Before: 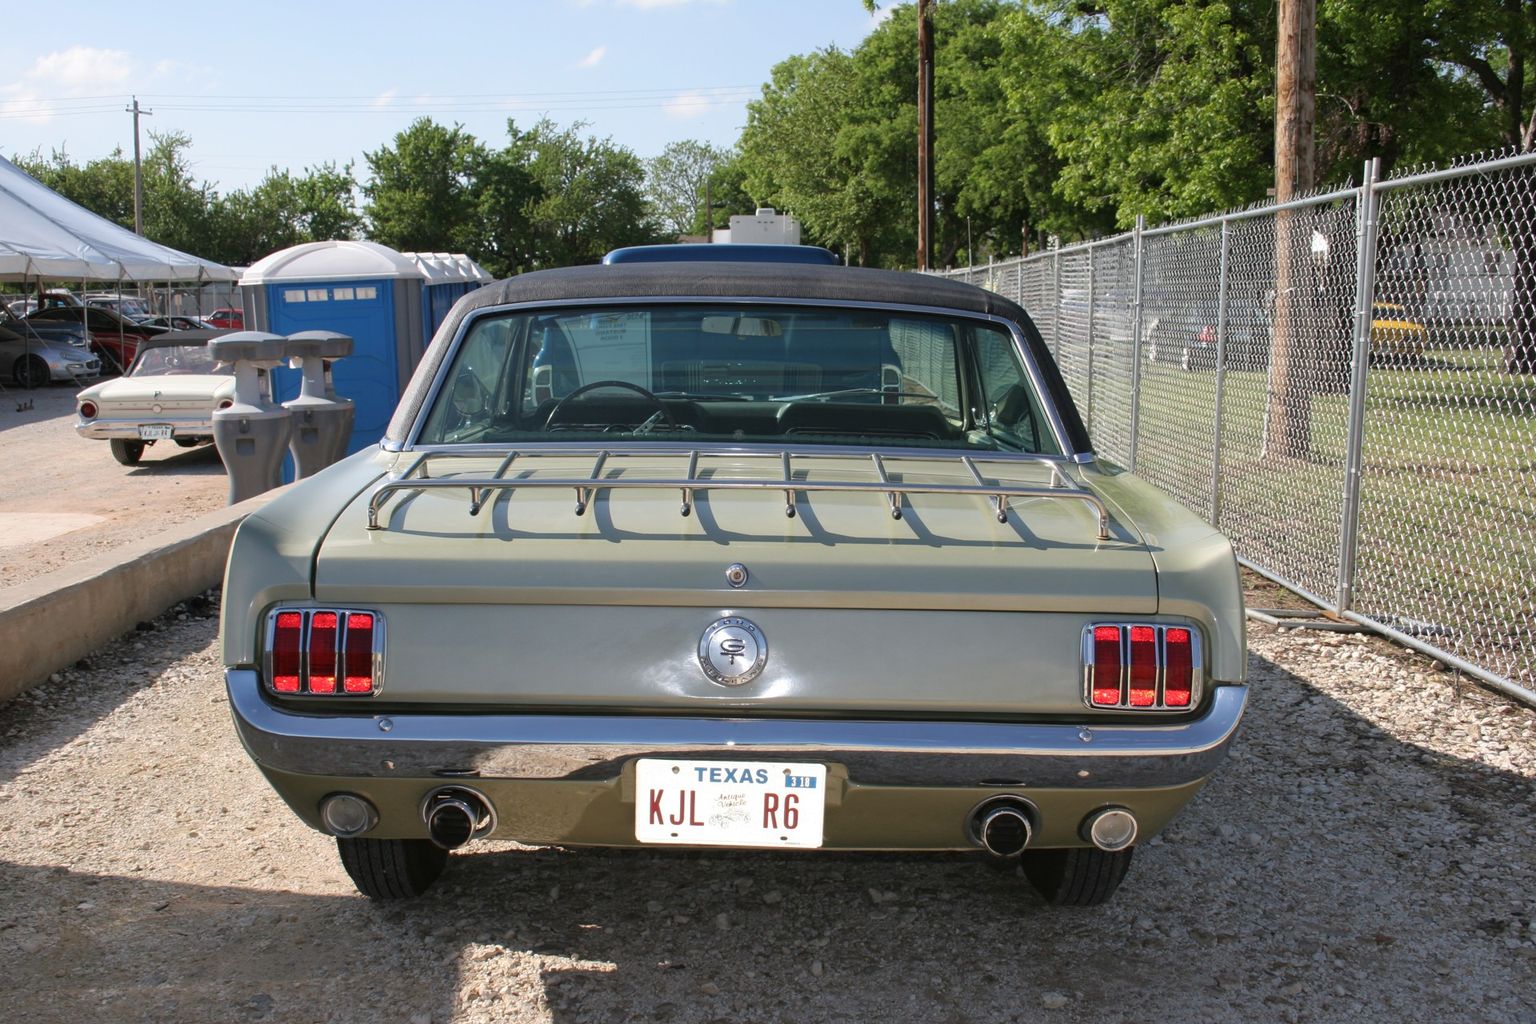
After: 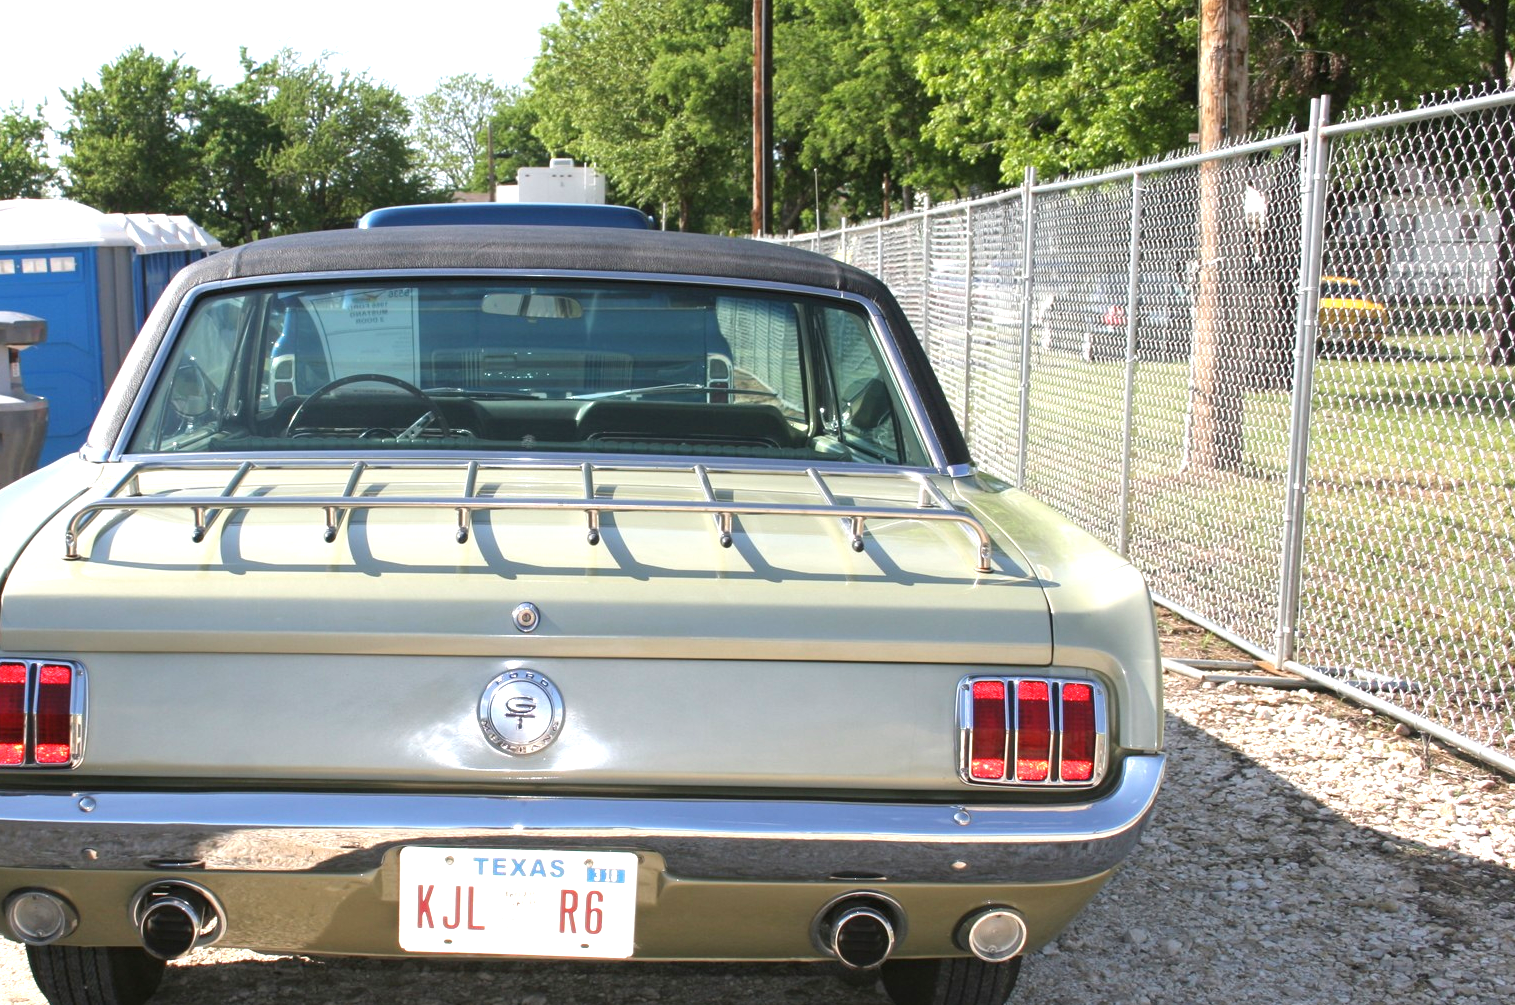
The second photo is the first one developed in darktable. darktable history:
exposure: black level correction 0, exposure 1 EV, compensate exposure bias true, compensate highlight preservation false
crop and rotate: left 20.614%, top 7.982%, right 0.445%, bottom 13.435%
